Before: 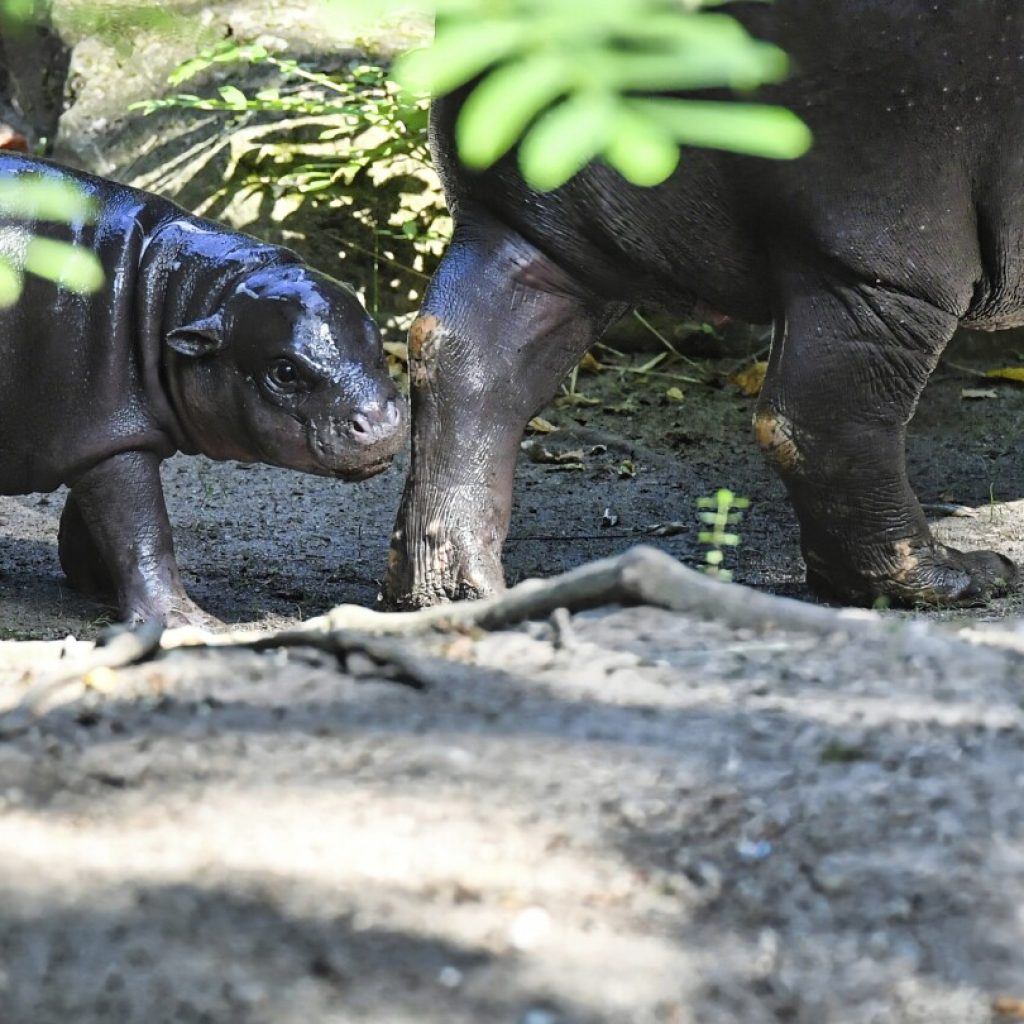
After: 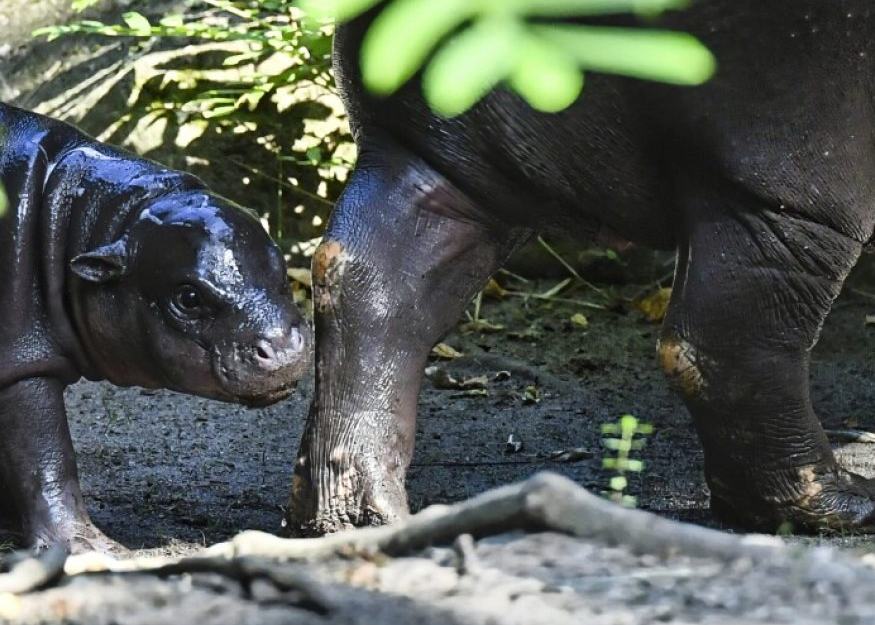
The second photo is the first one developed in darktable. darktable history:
tone curve: curves: ch0 [(0, 0) (0.003, 0.002) (0.011, 0.009) (0.025, 0.022) (0.044, 0.041) (0.069, 0.059) (0.1, 0.082) (0.136, 0.106) (0.177, 0.138) (0.224, 0.179) (0.277, 0.226) (0.335, 0.28) (0.399, 0.342) (0.468, 0.413) (0.543, 0.493) (0.623, 0.591) (0.709, 0.699) (0.801, 0.804) (0.898, 0.899) (1, 1)], color space Lab, independent channels
crop and rotate: left 9.416%, top 7.275%, right 5.059%, bottom 31.639%
